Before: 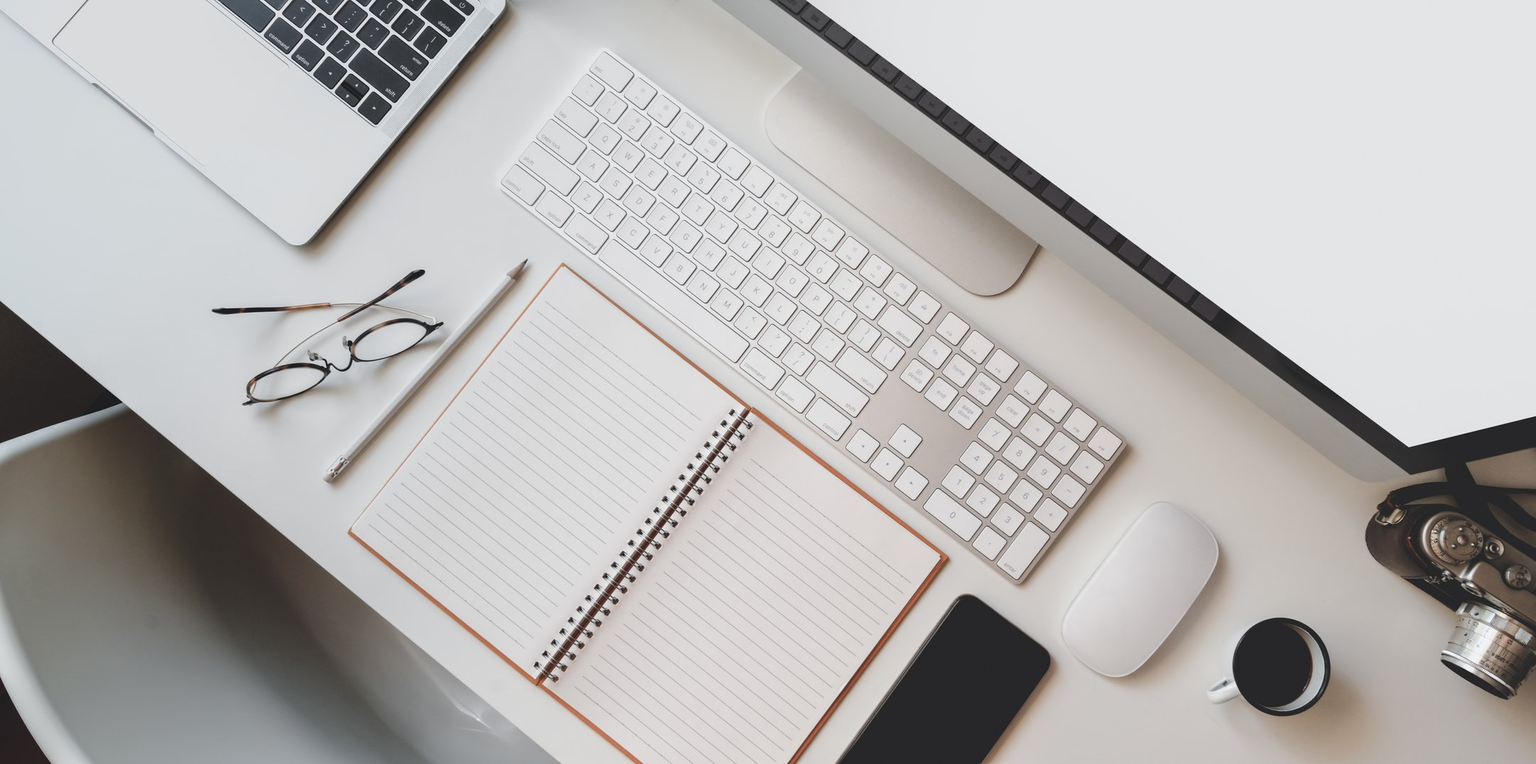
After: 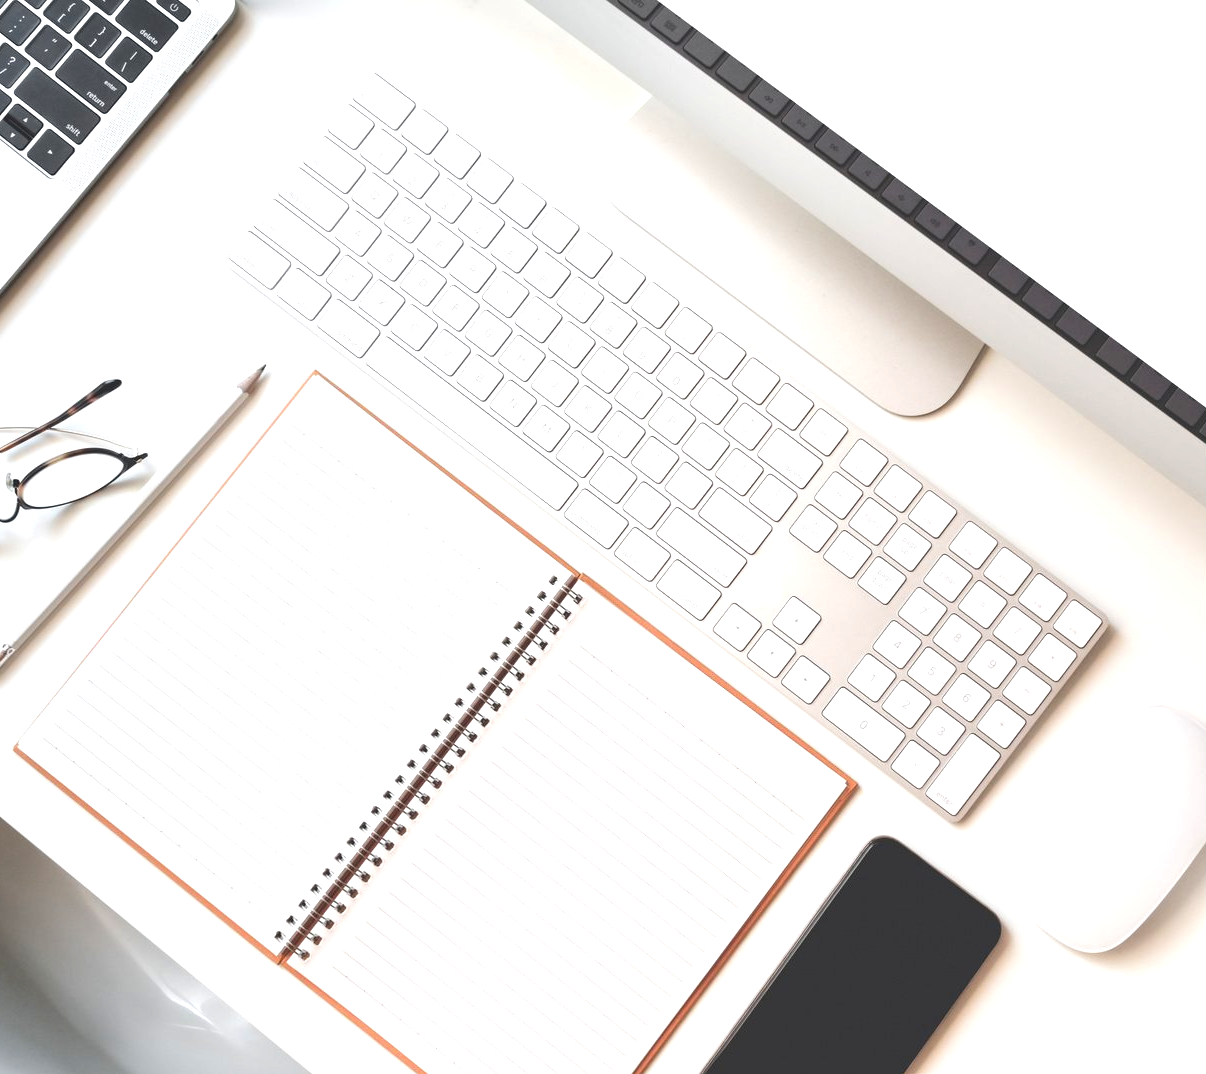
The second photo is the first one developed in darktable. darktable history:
crop: left 22.061%, right 22.094%, bottom 0.013%
exposure: black level correction 0.001, exposure 0.963 EV, compensate highlight preservation false
